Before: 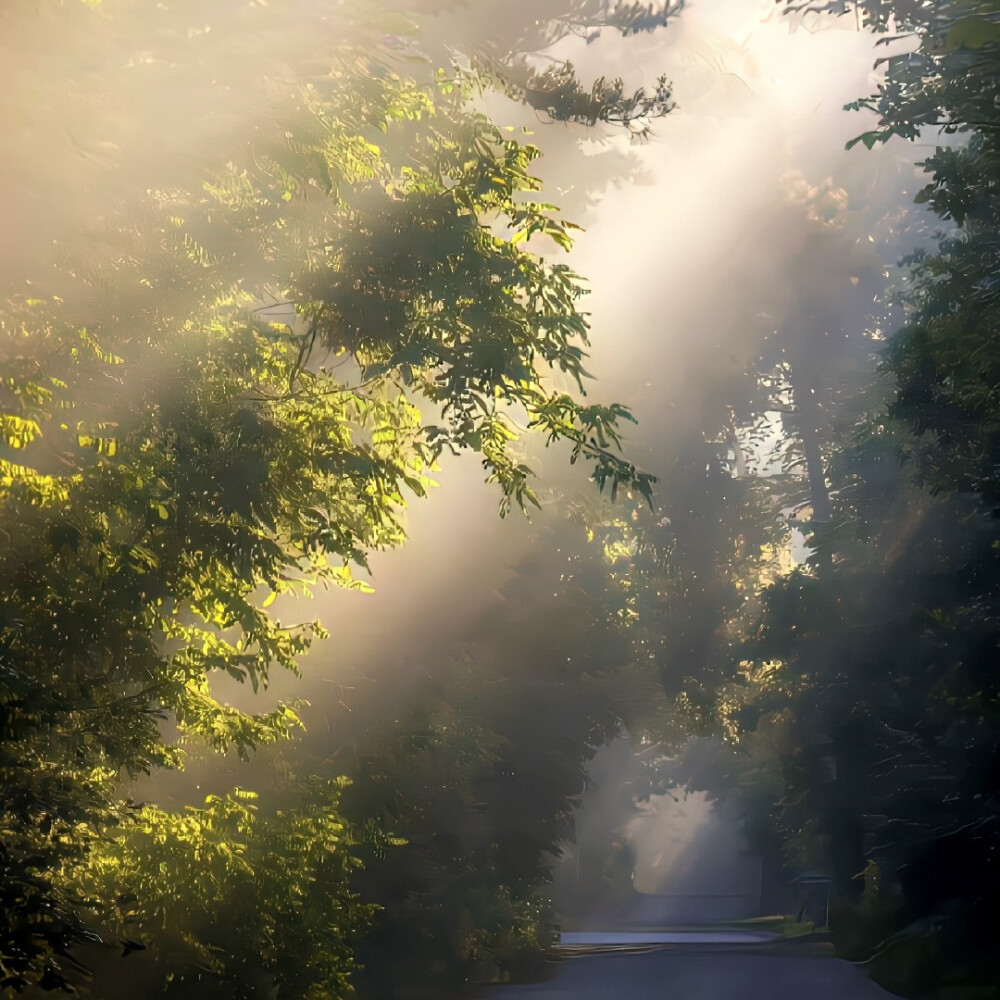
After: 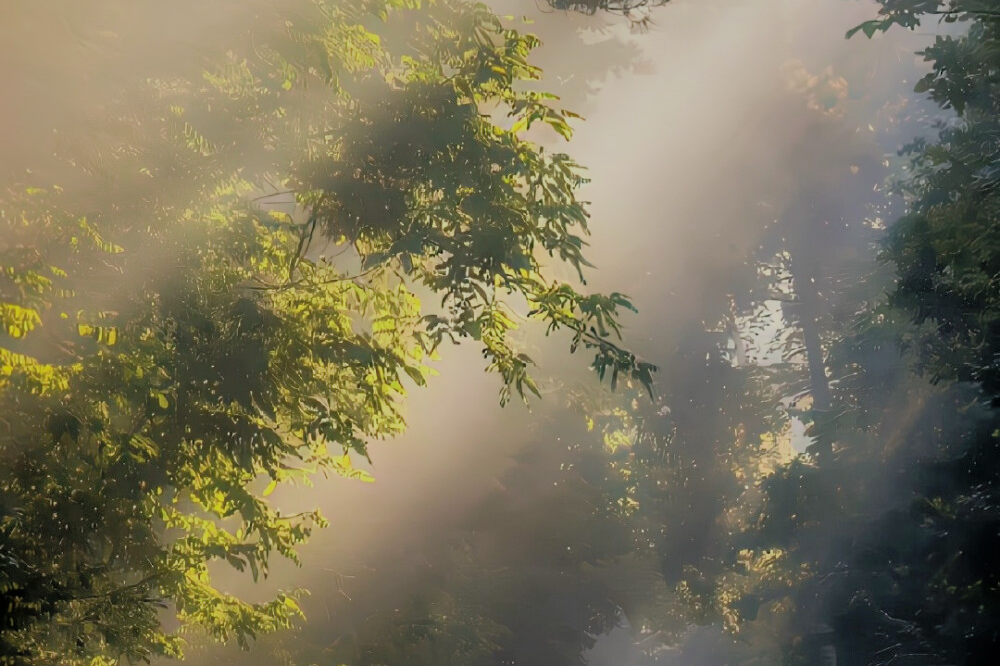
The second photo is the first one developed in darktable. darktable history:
filmic rgb: hardness 4.17
crop: top 11.166%, bottom 22.168%
shadows and highlights: shadows 60, highlights -60
